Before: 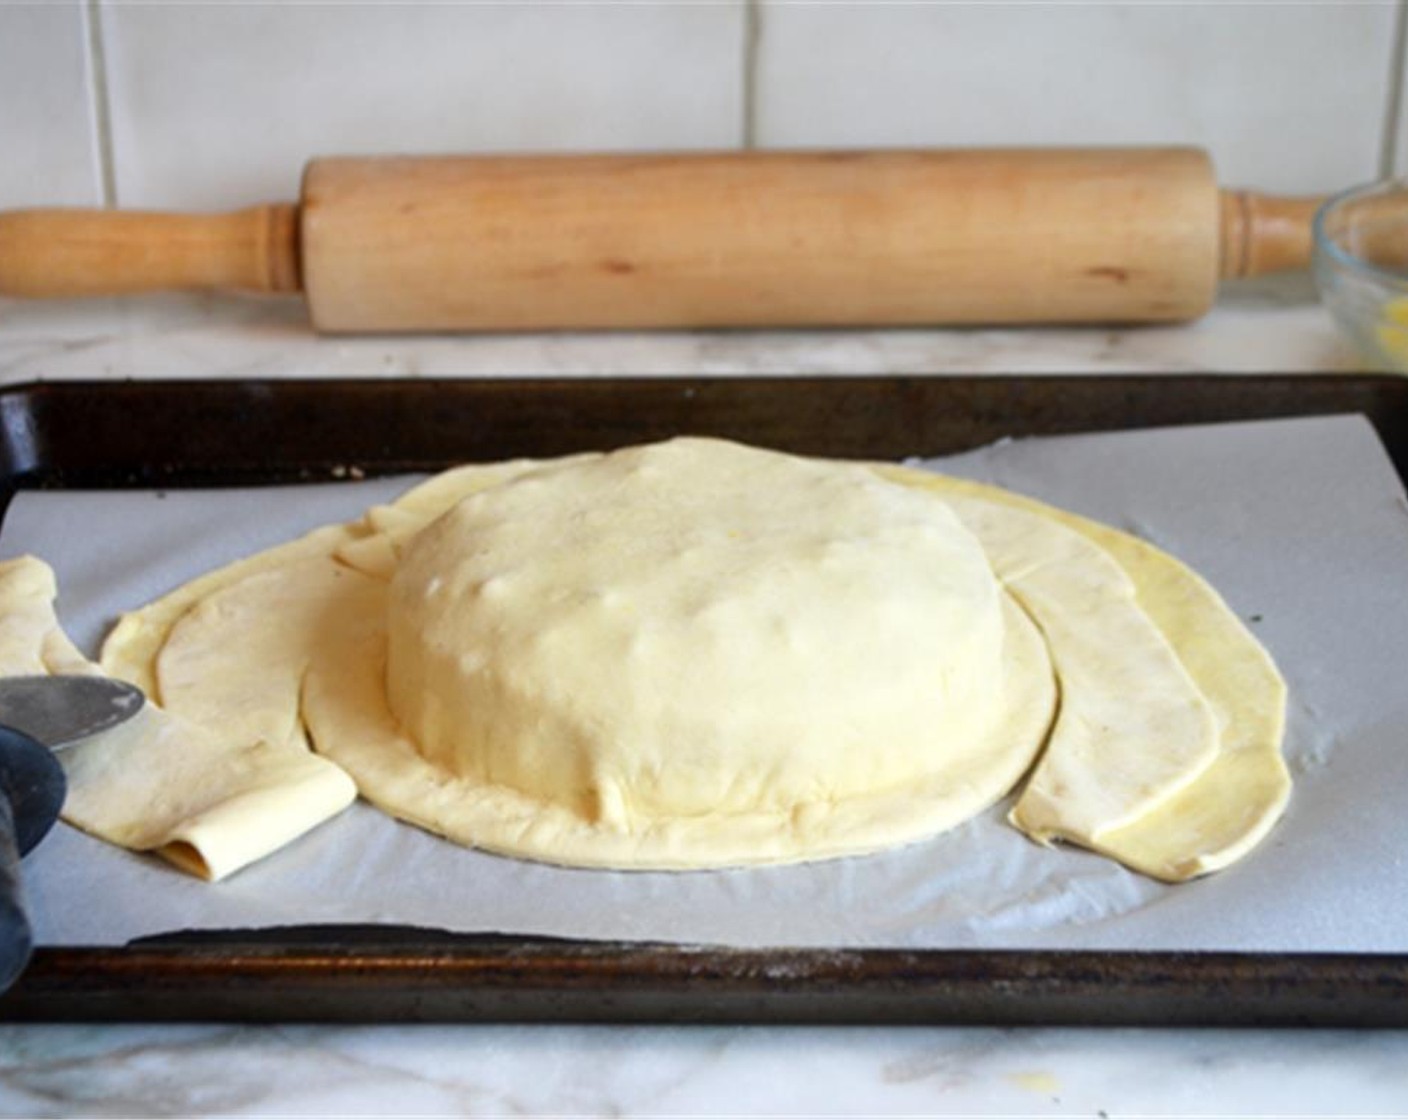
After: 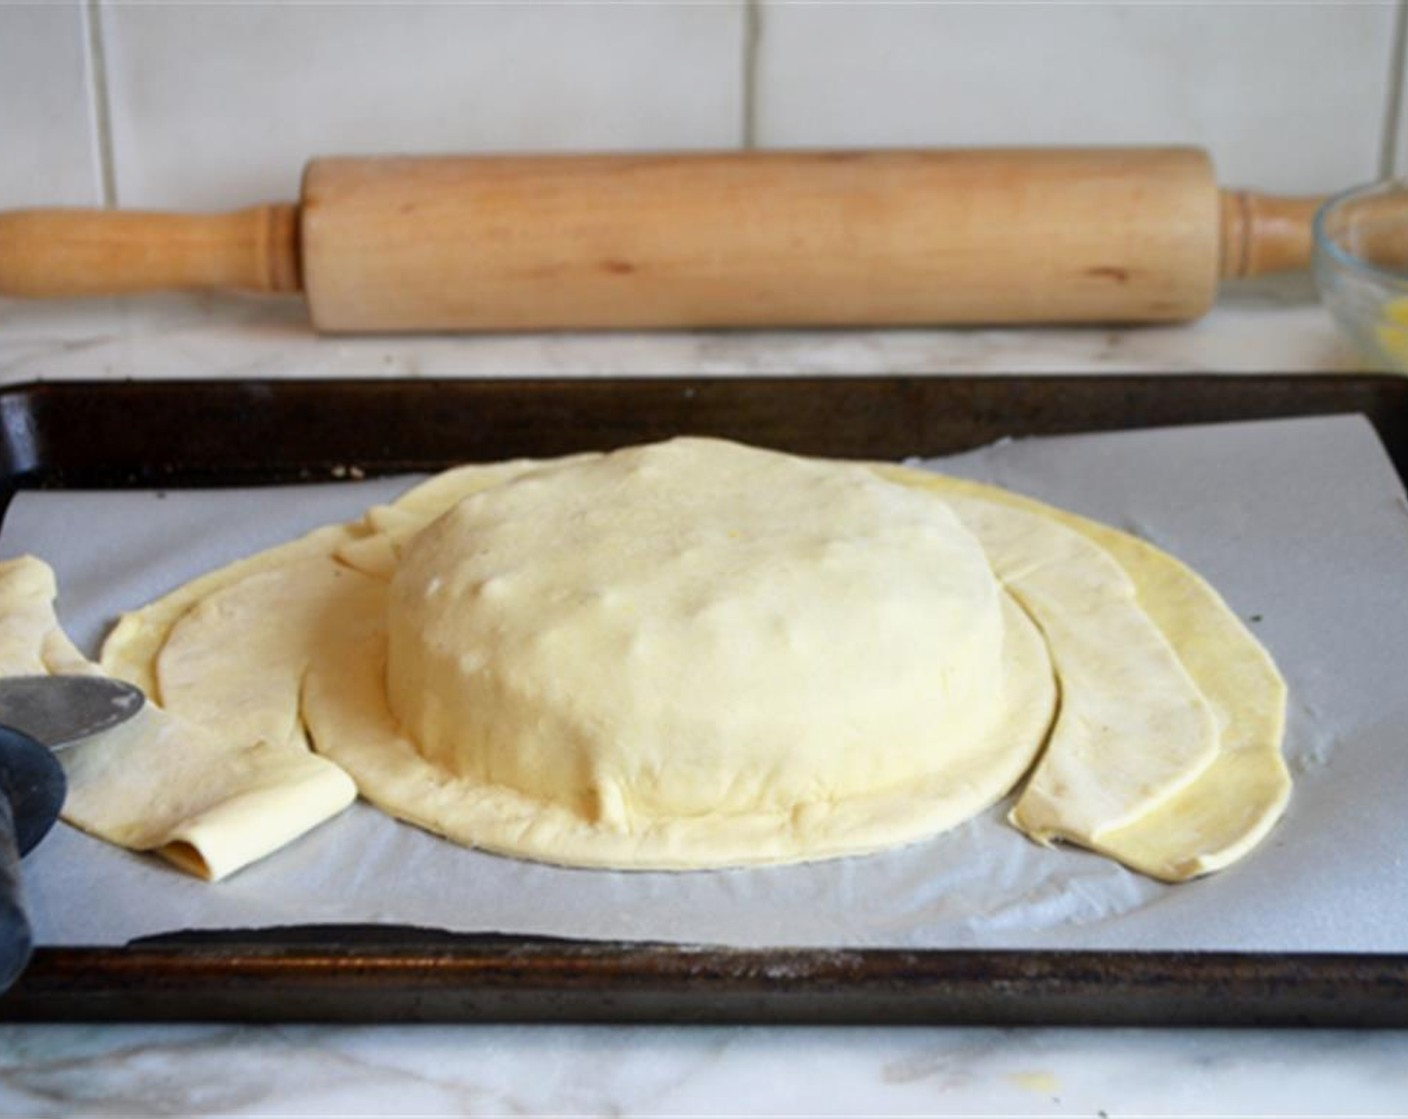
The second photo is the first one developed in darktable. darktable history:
crop: bottom 0.06%
exposure: exposure -0.109 EV, compensate highlight preservation false
